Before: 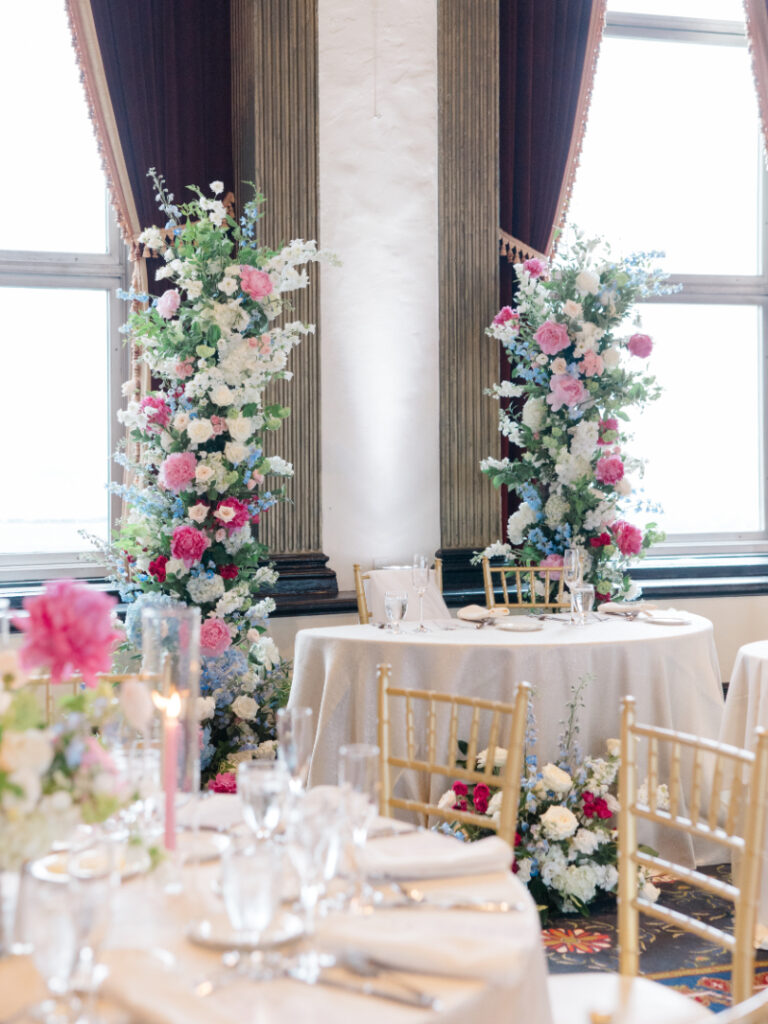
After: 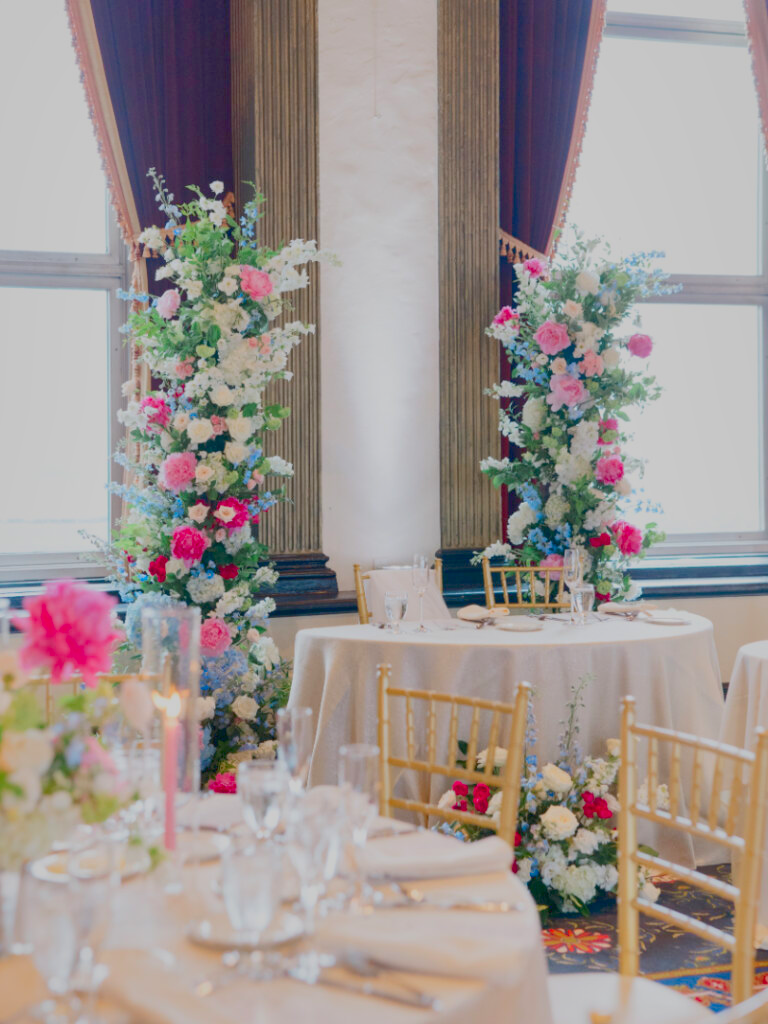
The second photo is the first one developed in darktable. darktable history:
shadows and highlights: on, module defaults
contrast brightness saturation: contrast 0.18, saturation 0.3
color balance rgb: contrast -30%
haze removal: compatibility mode true, adaptive false
